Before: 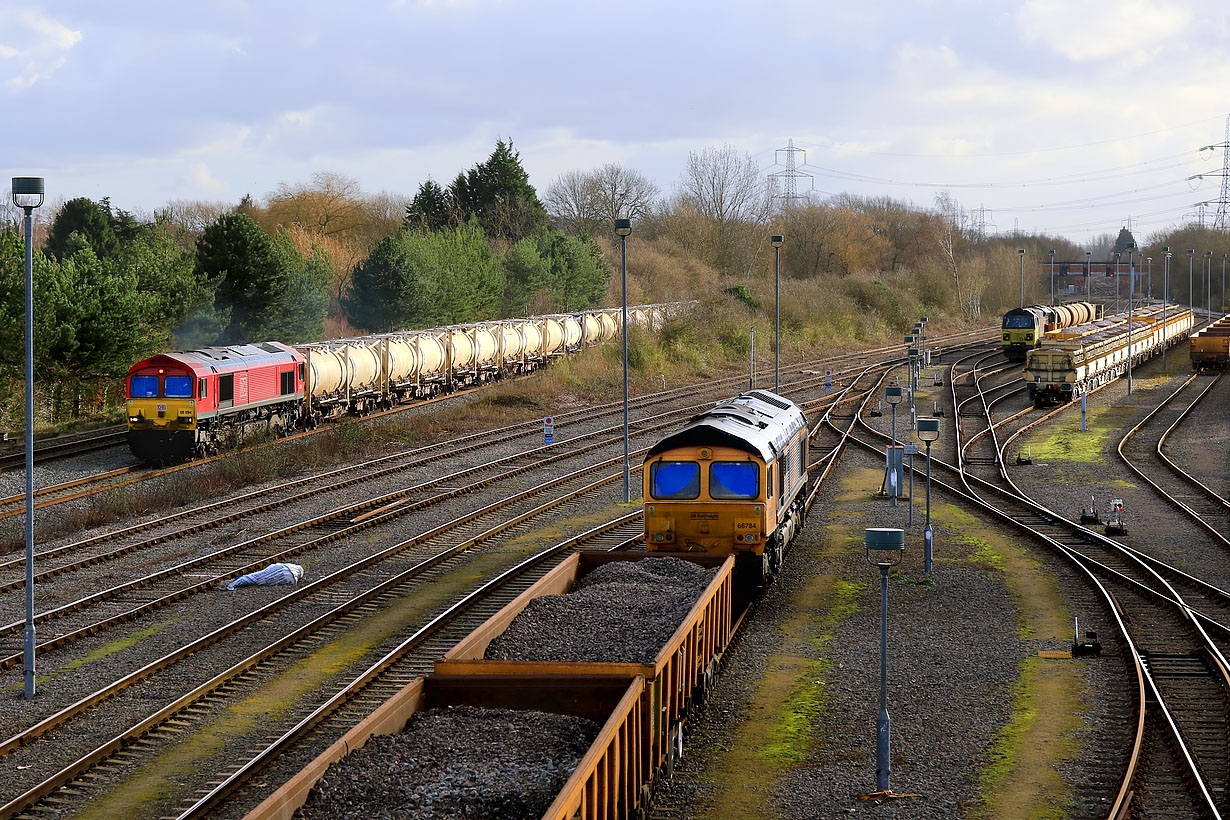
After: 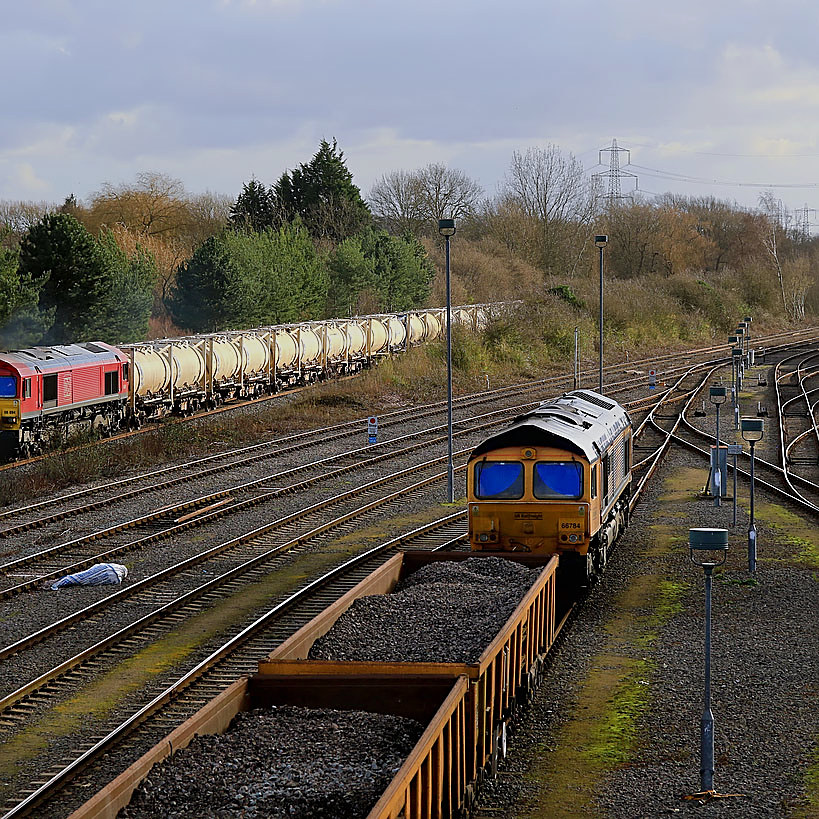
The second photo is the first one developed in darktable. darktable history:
exposure: exposure -0.492 EV, compensate highlight preservation false
crop and rotate: left 14.385%, right 18.948%
sharpen: on, module defaults
